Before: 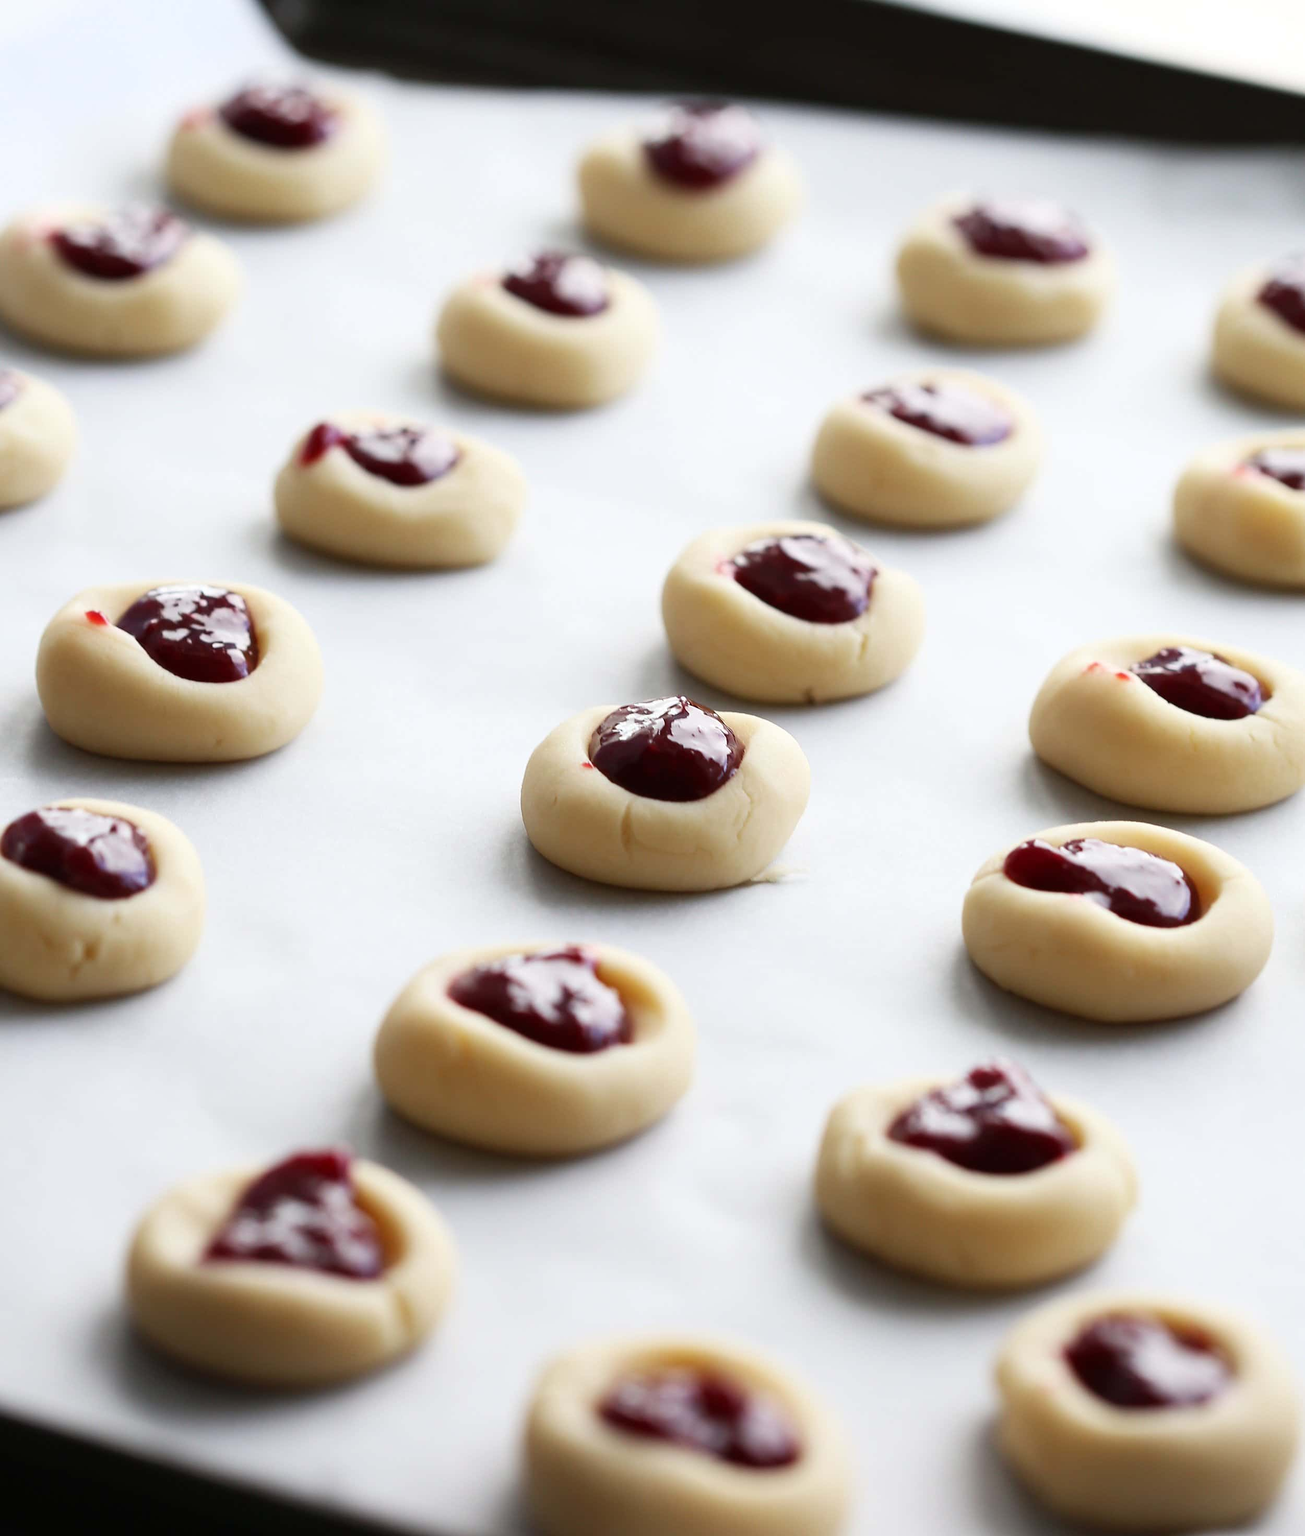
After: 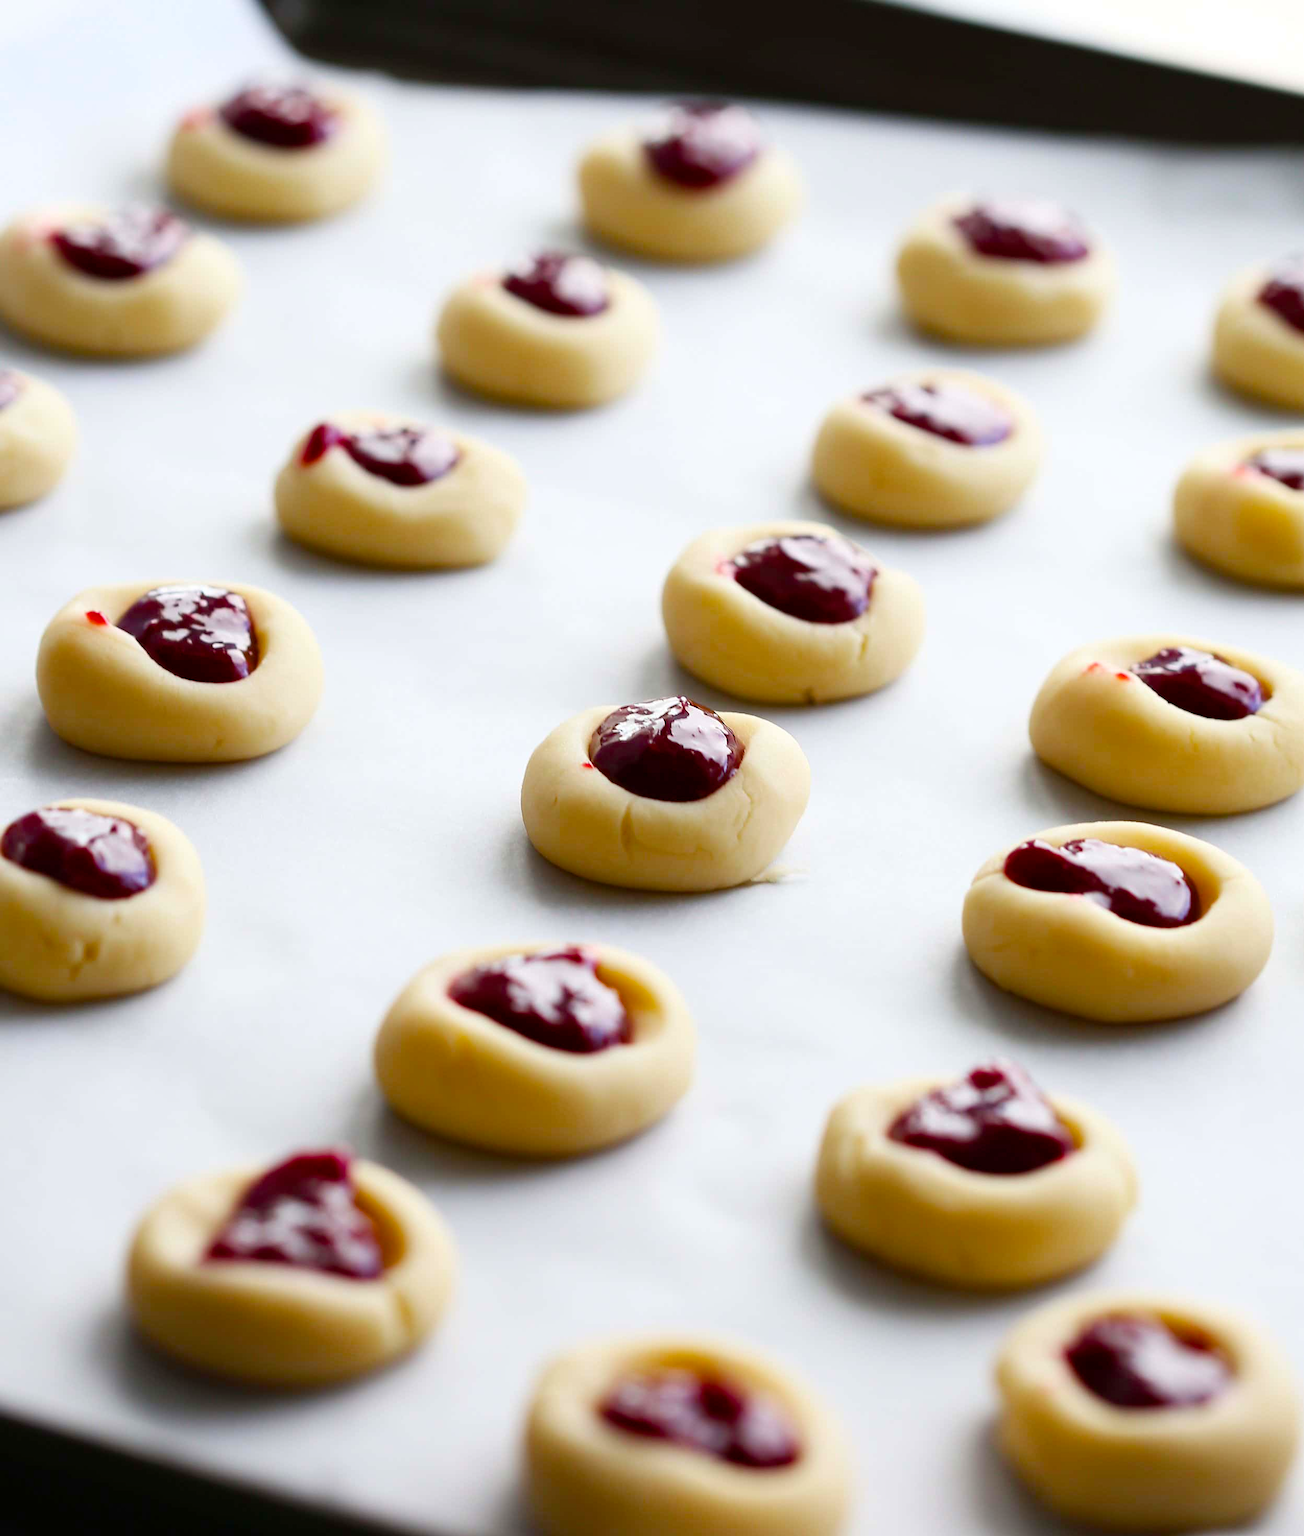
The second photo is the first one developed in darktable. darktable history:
color balance rgb: perceptual saturation grading › global saturation 36.626%, perceptual saturation grading › shadows 35.738%
